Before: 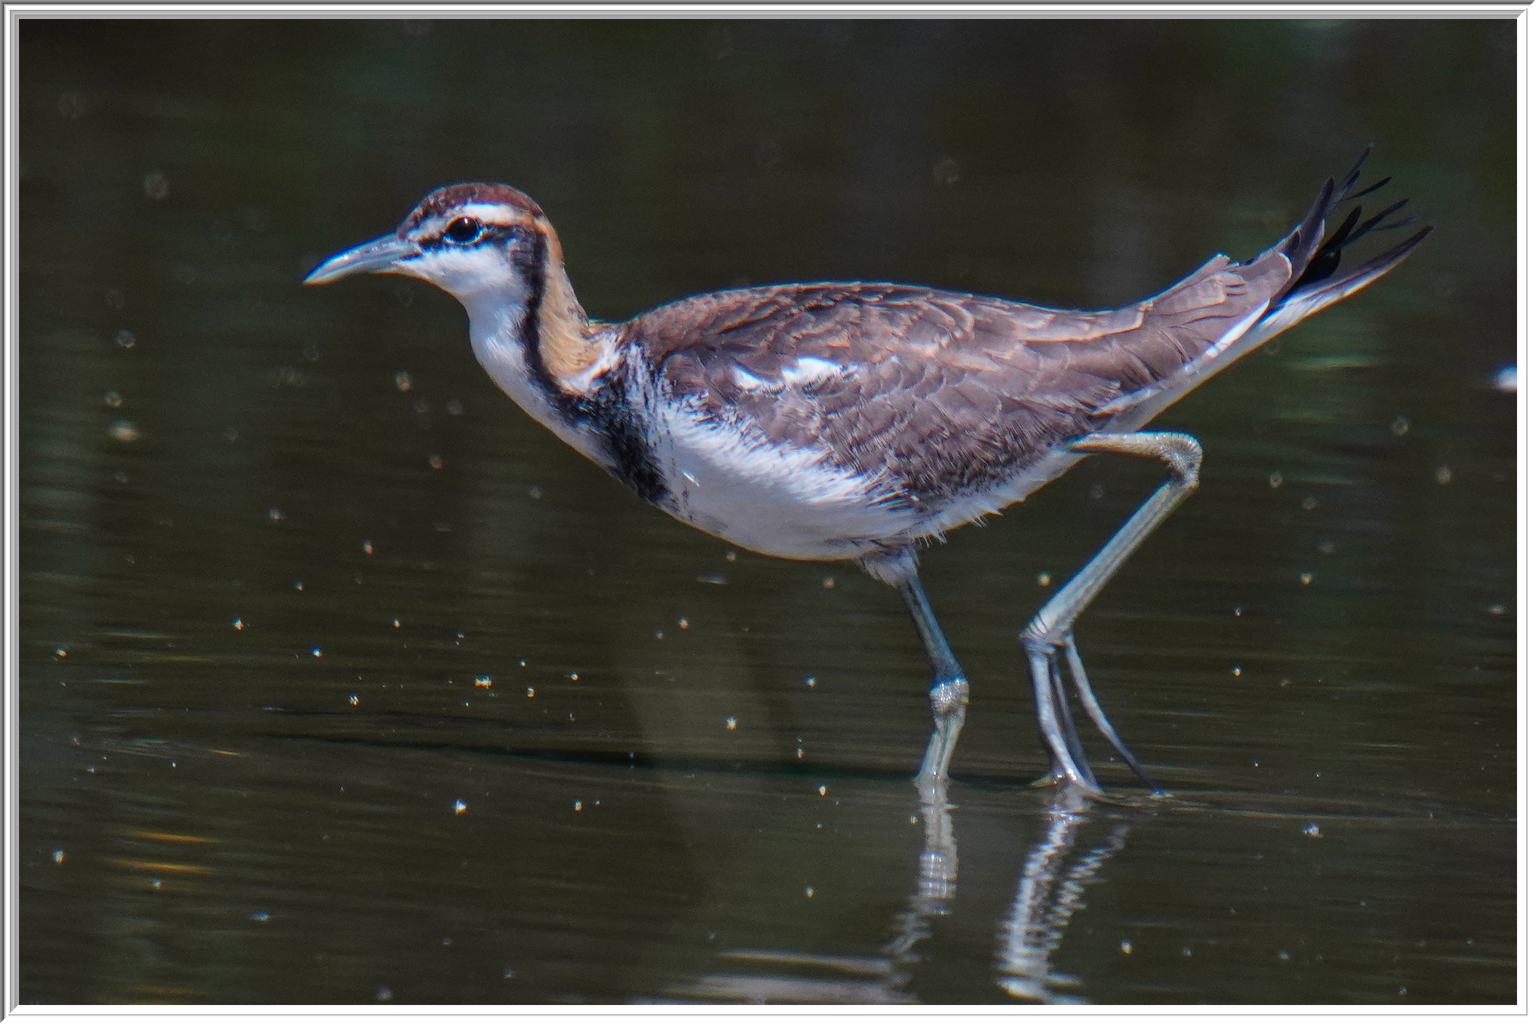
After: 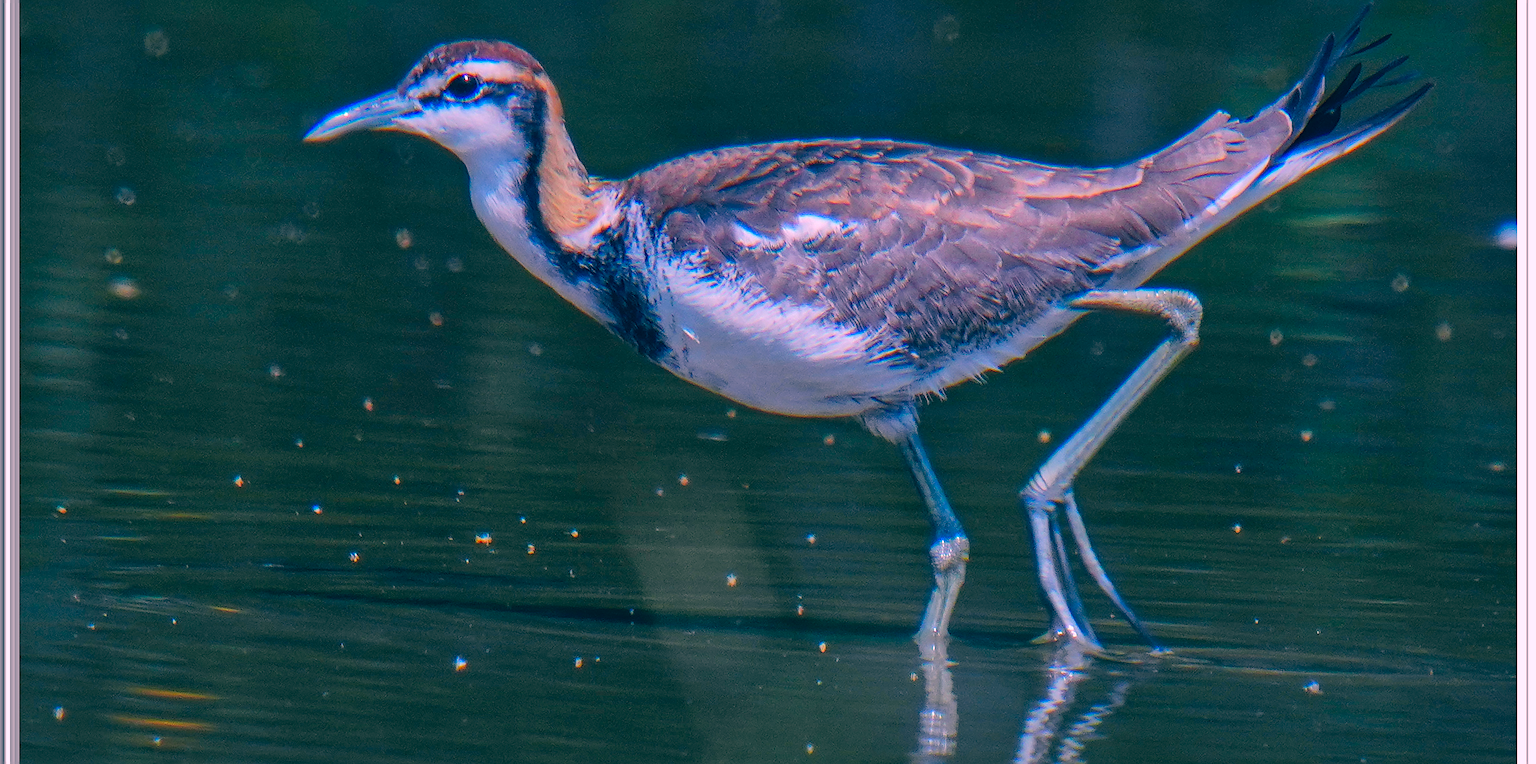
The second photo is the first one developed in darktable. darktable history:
sharpen: on, module defaults
crop: top 14.024%, bottom 11.285%
shadows and highlights: shadows 40.04, highlights -59.73
color correction: highlights a* 16.77, highlights b* 0.308, shadows a* -15.02, shadows b* -14.16, saturation 1.47
